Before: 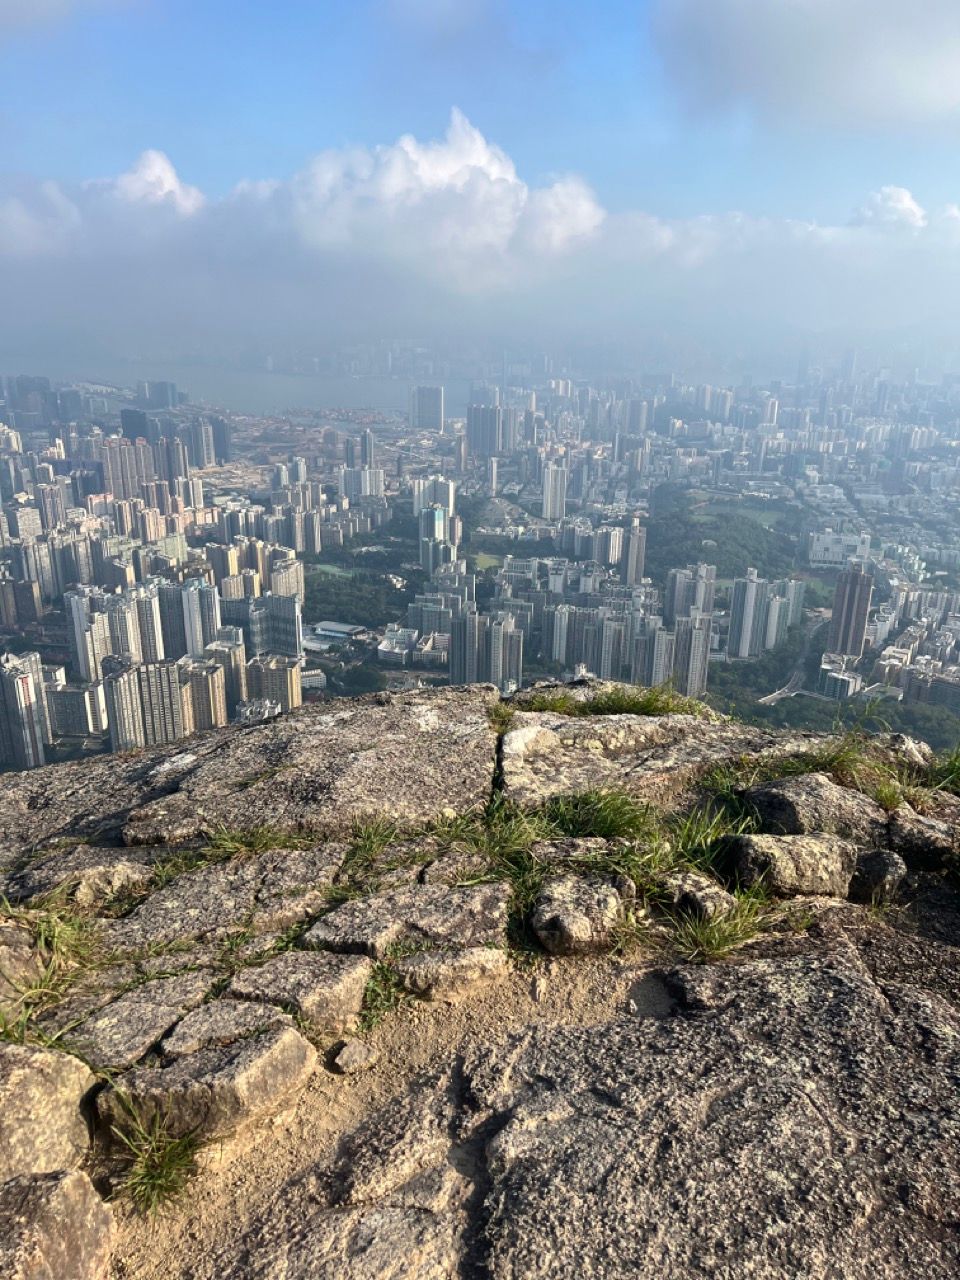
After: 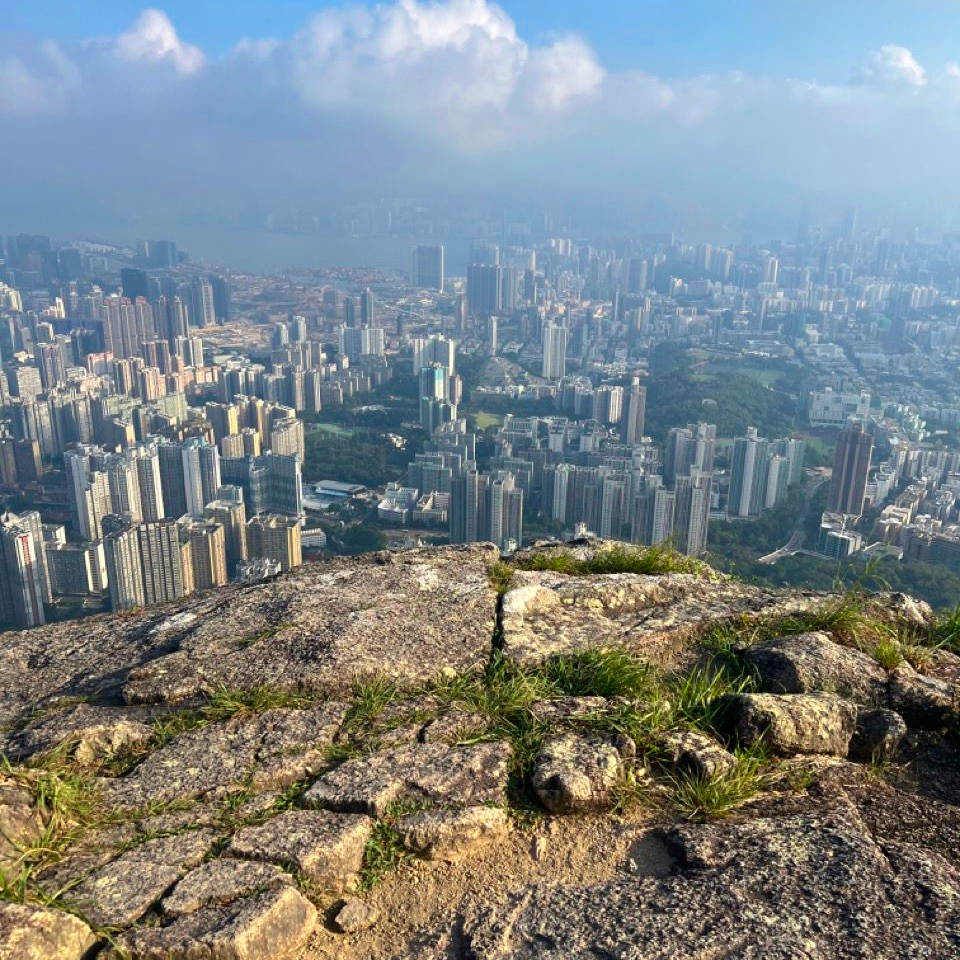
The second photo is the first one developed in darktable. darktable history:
color zones: curves: ch0 [(0, 0.613) (0.01, 0.613) (0.245, 0.448) (0.498, 0.529) (0.642, 0.665) (0.879, 0.777) (0.99, 0.613)]; ch1 [(0, 0) (0.143, 0) (0.286, 0) (0.429, 0) (0.571, 0) (0.714, 0) (0.857, 0)], mix -138.01%
crop: top 11.038%, bottom 13.962%
